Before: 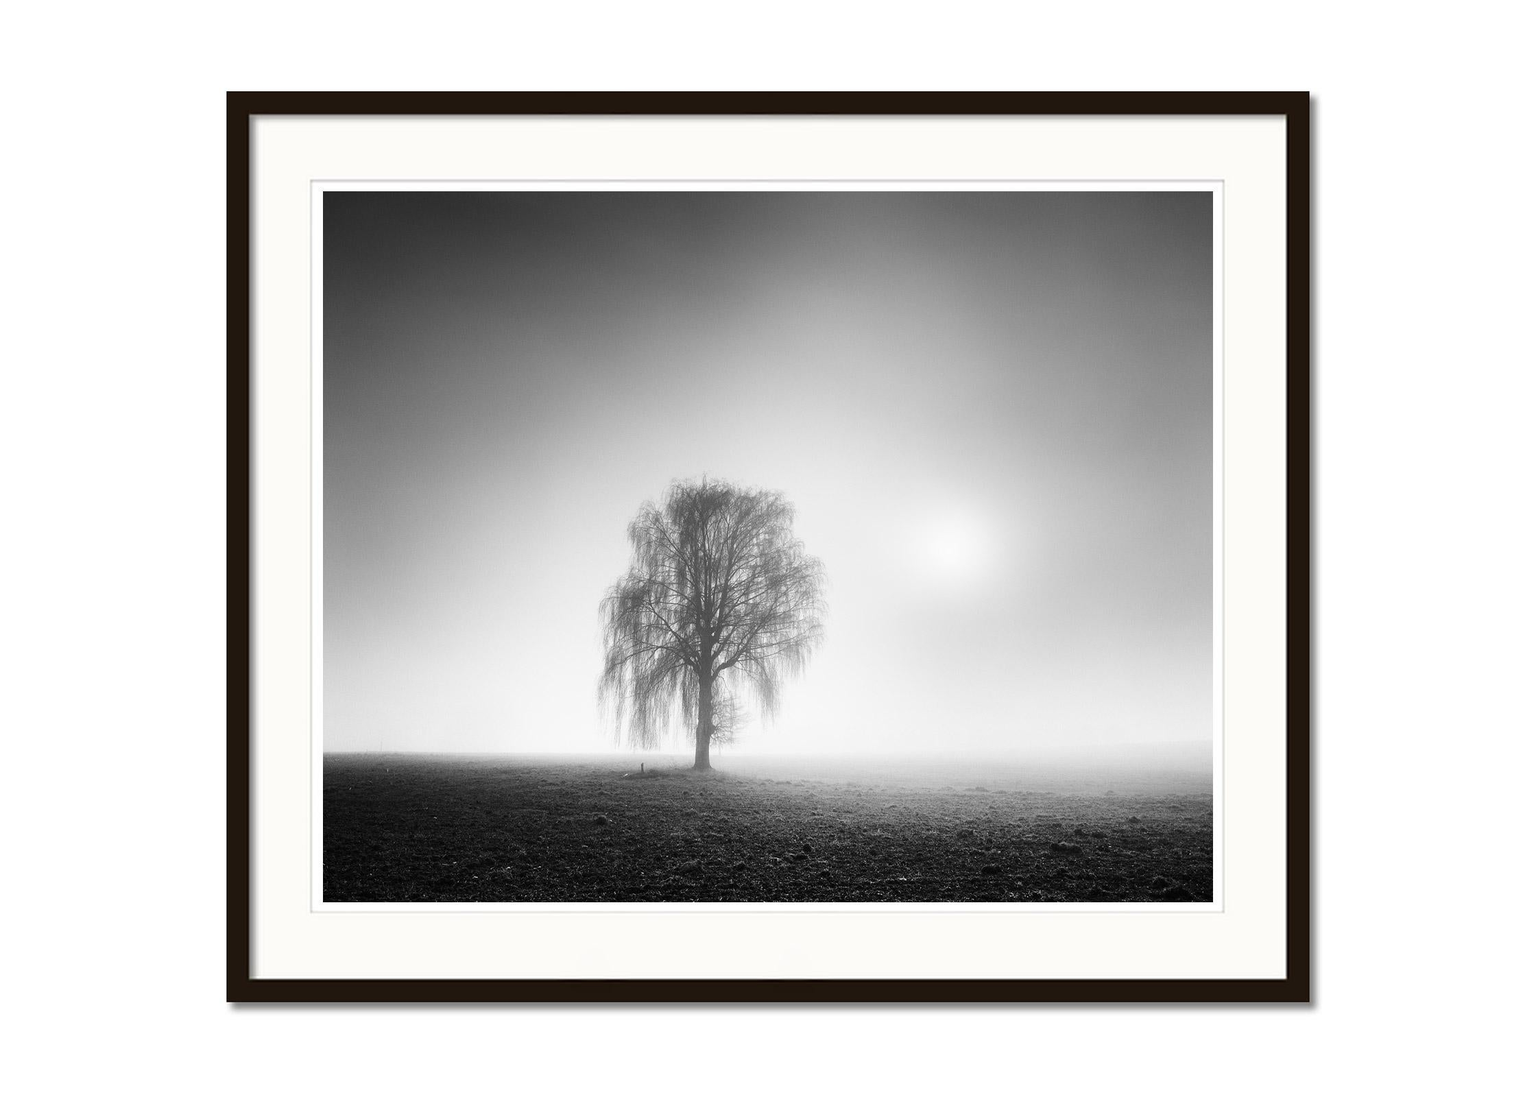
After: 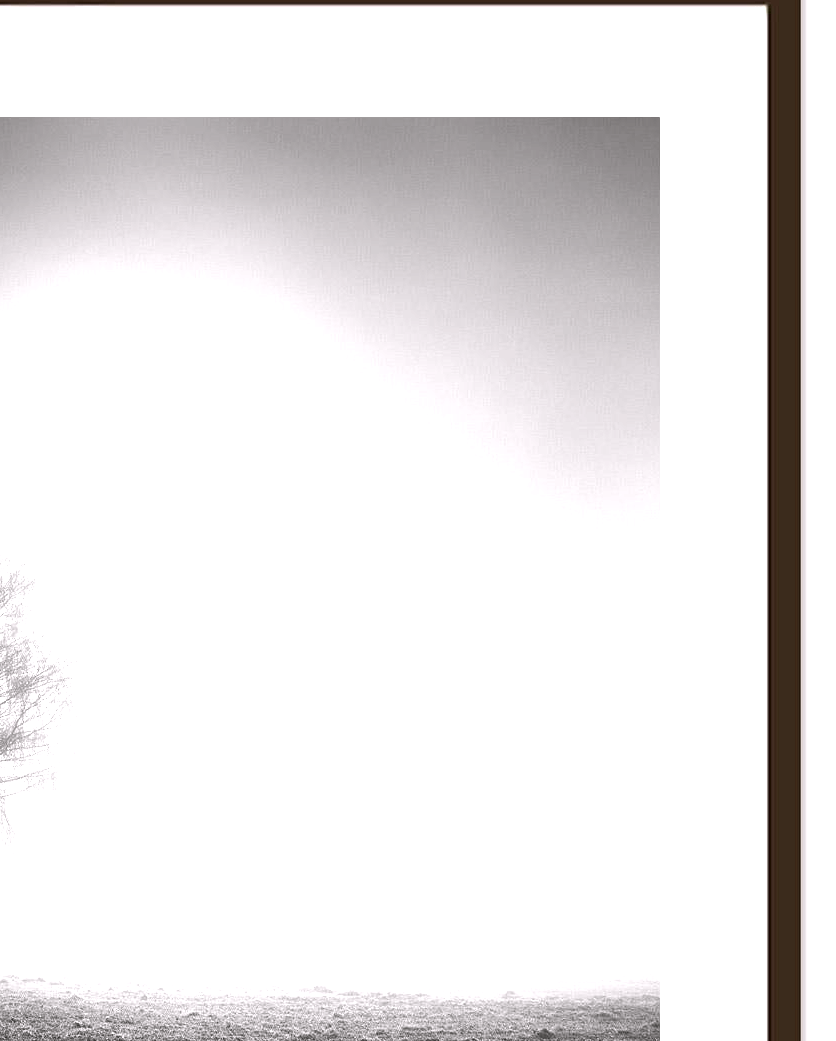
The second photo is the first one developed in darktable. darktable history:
color correction: highlights a* 2.99, highlights b* -1.51, shadows a* -0.066, shadows b* 2.15, saturation 0.983
crop and rotate: left 49.54%, top 10.153%, right 13.103%, bottom 24.756%
exposure: black level correction 0, exposure 1.454 EV, compensate highlight preservation false
